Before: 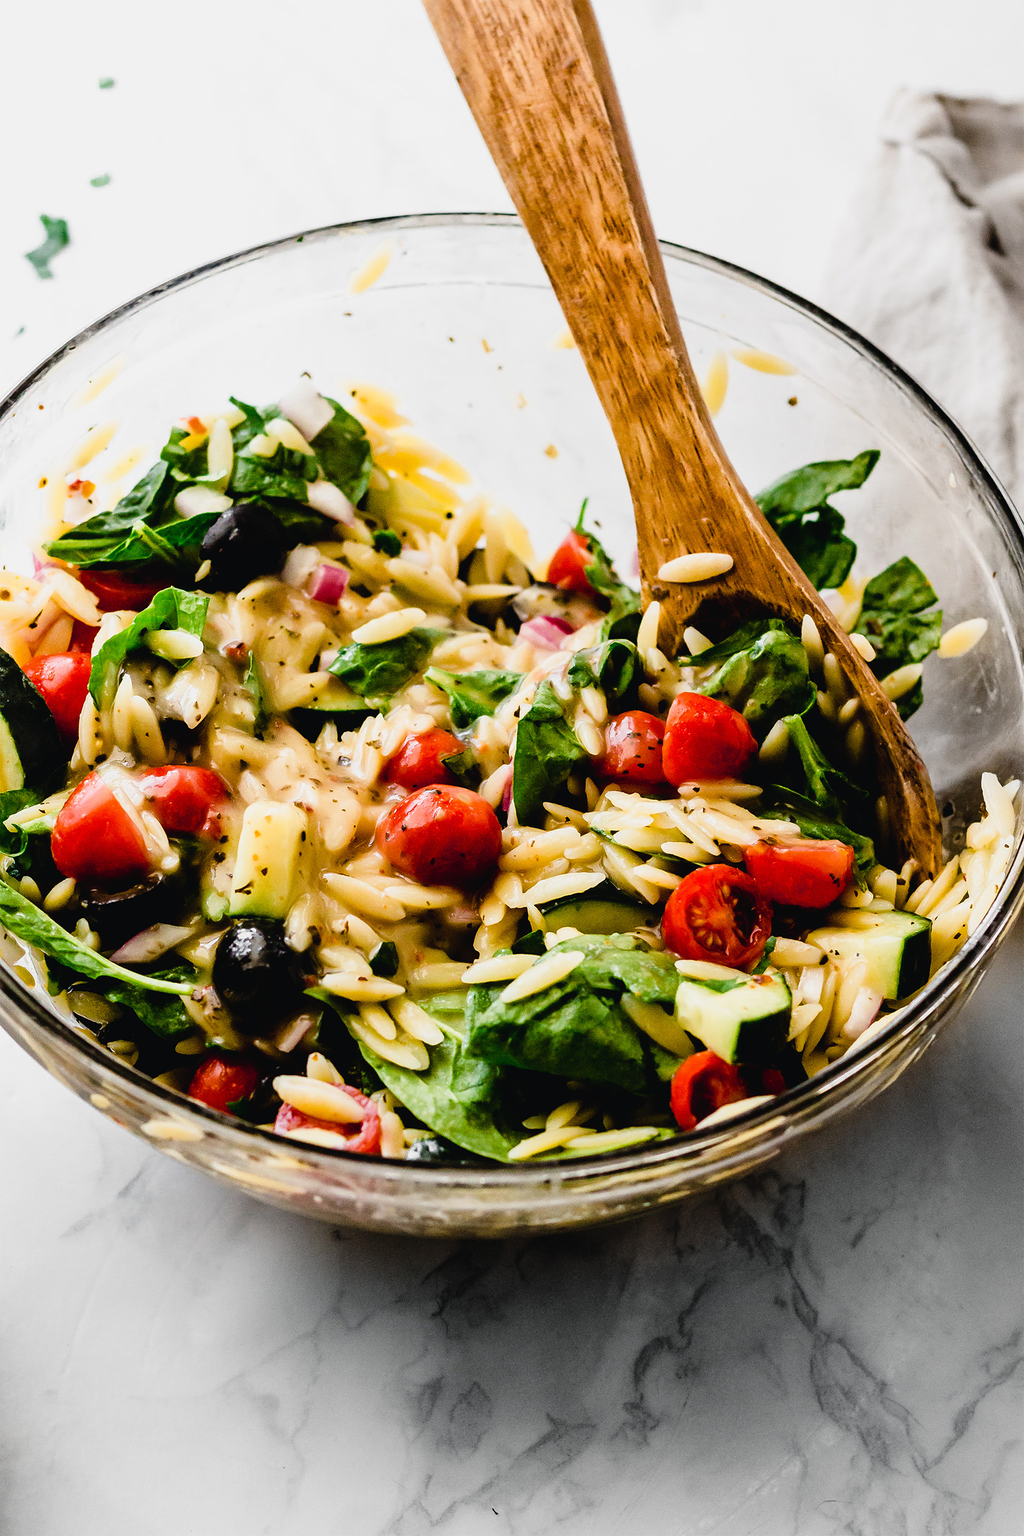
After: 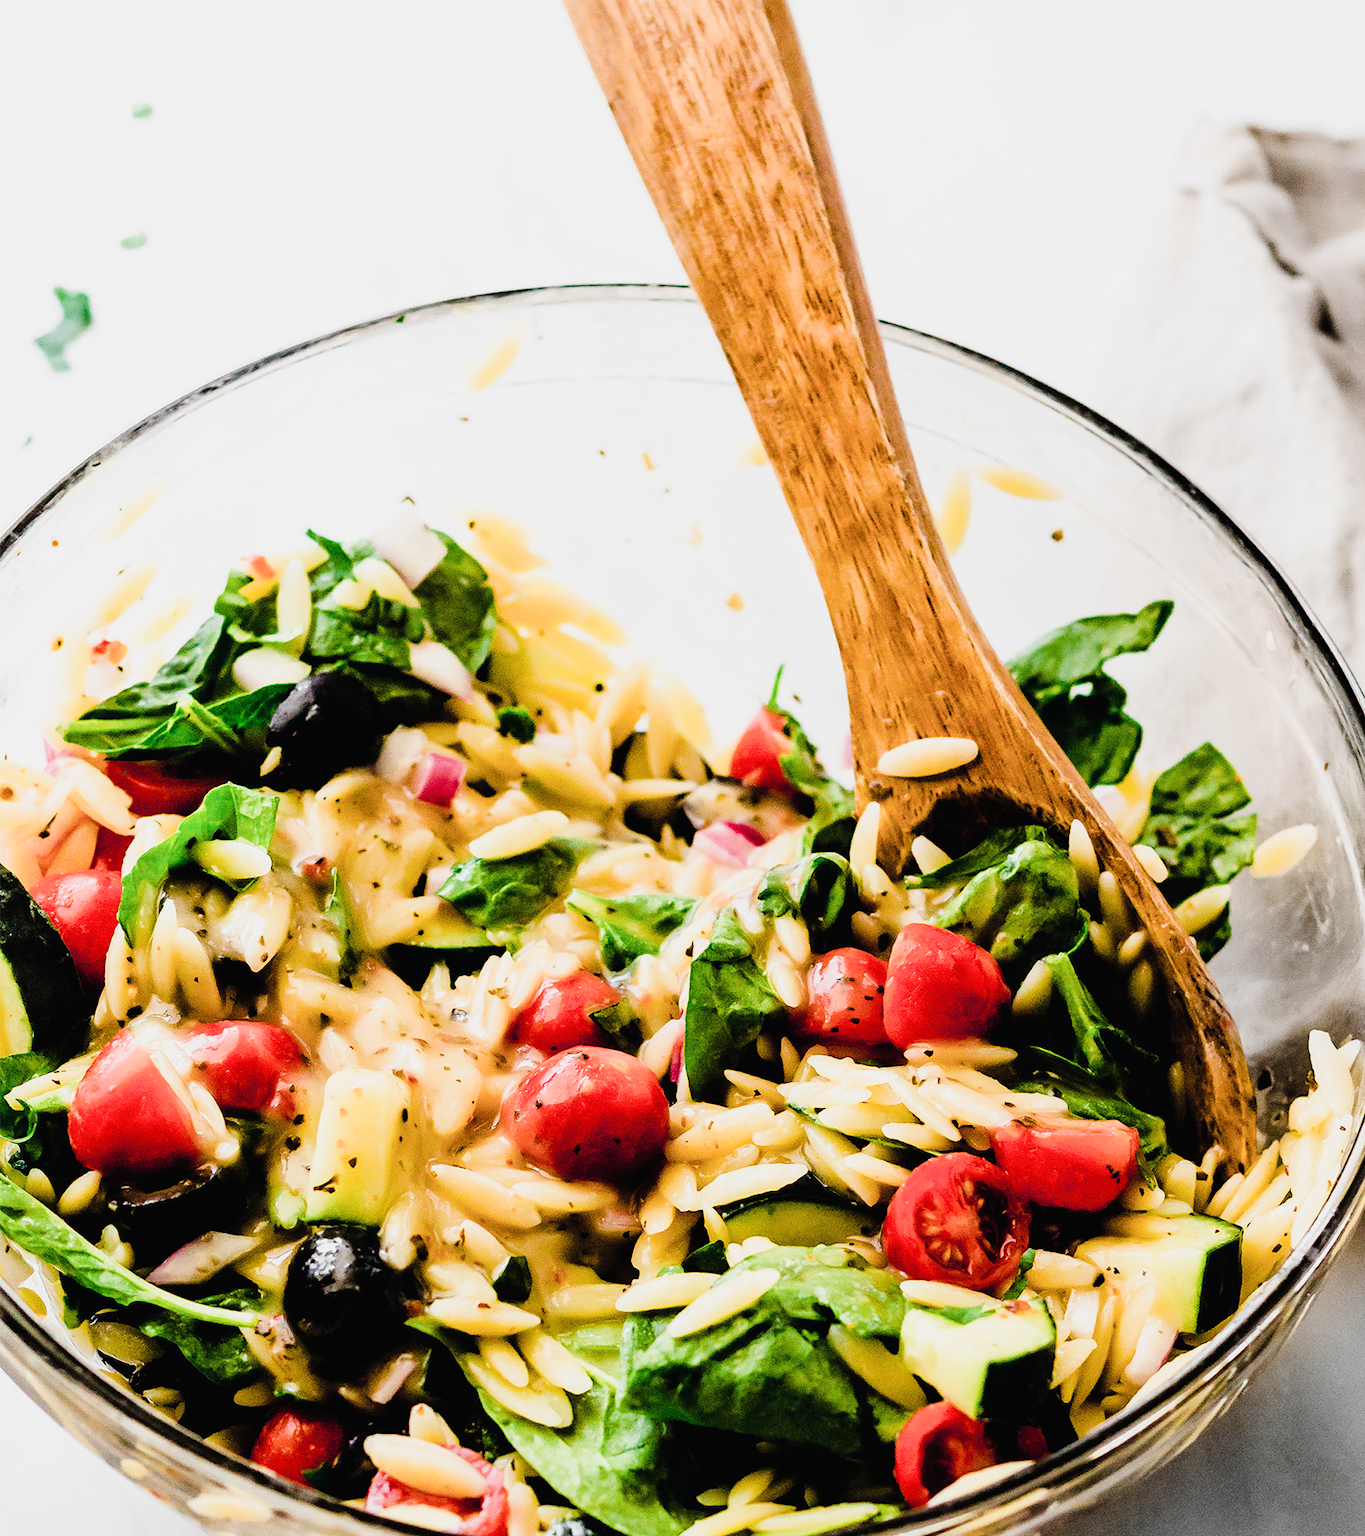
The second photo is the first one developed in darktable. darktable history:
crop: bottom 24.987%
filmic rgb: black relative exposure -7.79 EV, white relative exposure 4.31 EV, hardness 3.86
exposure: black level correction 0, exposure 1.001 EV, compensate highlight preservation false
